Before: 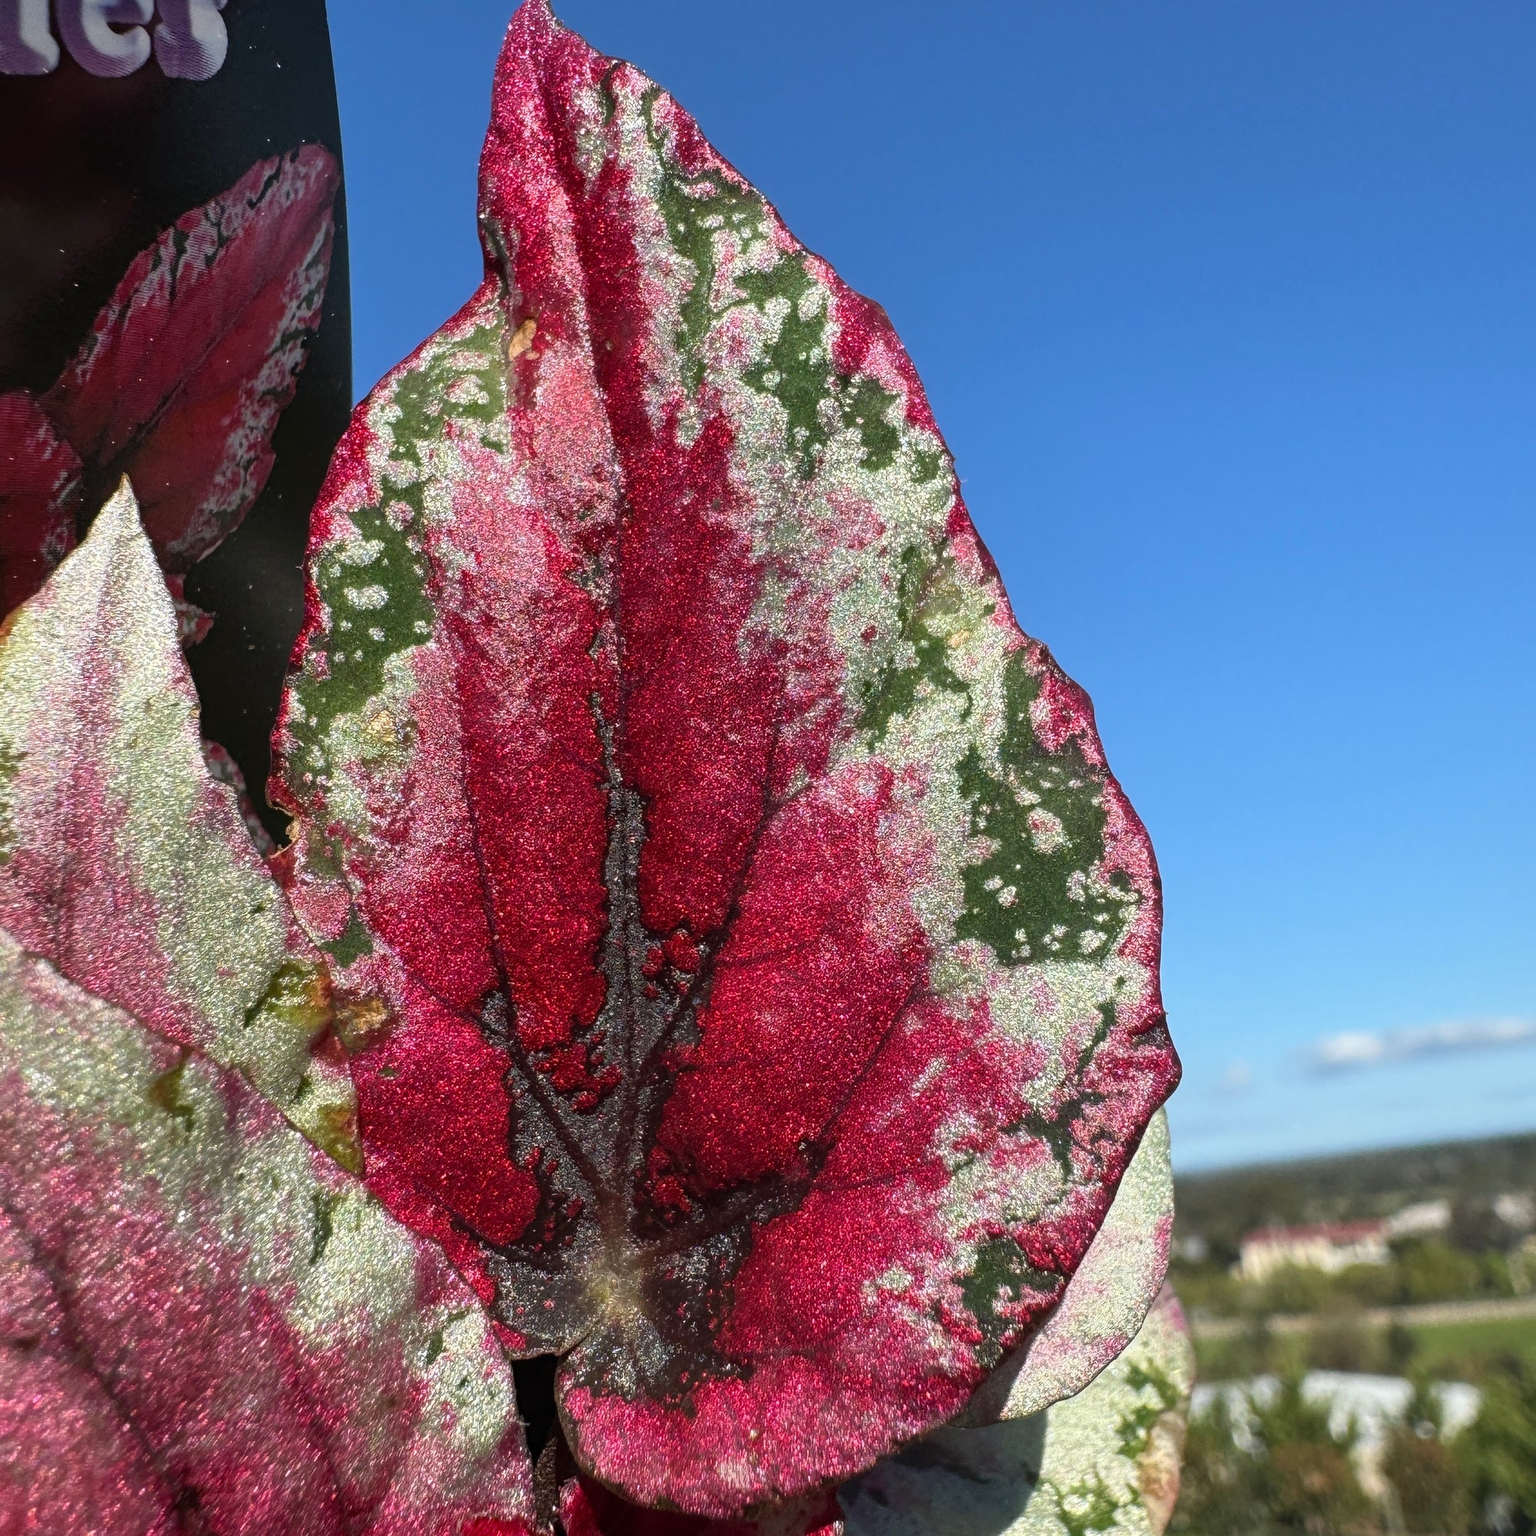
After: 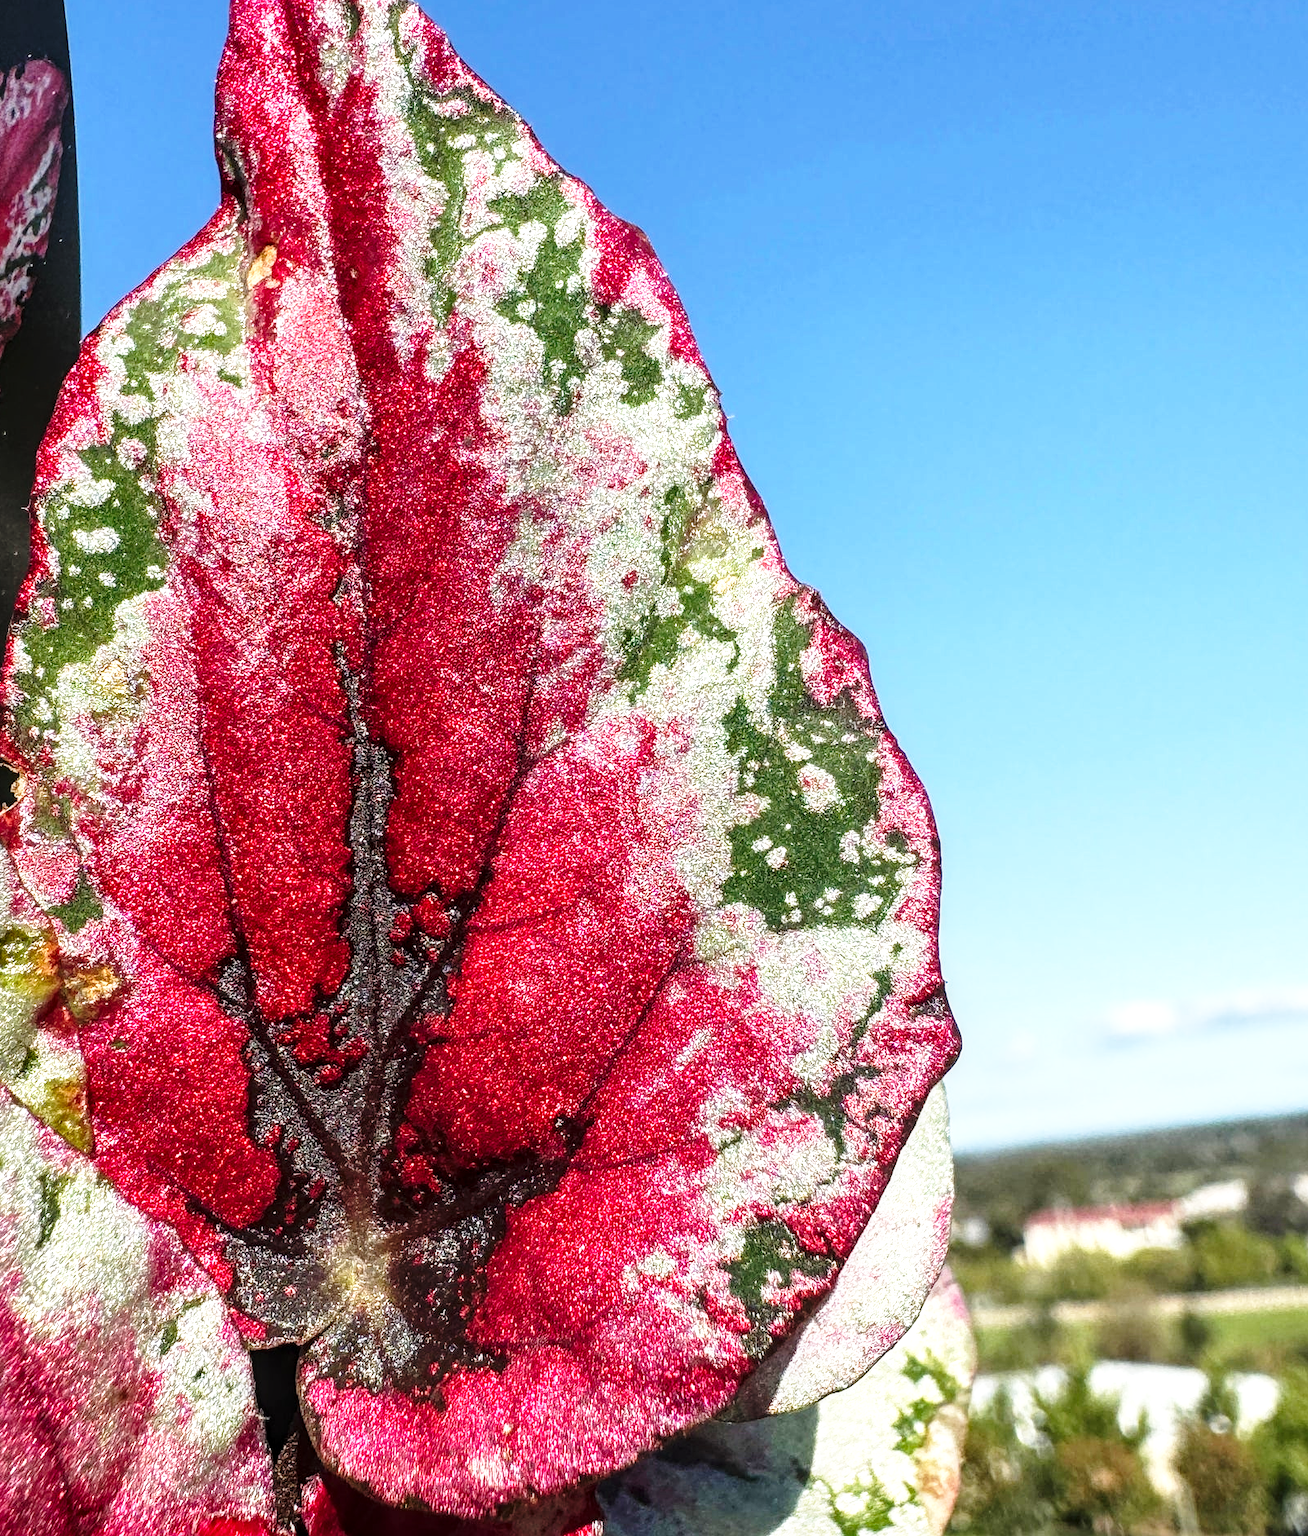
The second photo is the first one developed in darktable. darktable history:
crop and rotate: left 17.959%, top 5.771%, right 1.742%
local contrast: detail 130%
sharpen: amount 0.2
base curve: curves: ch0 [(0, 0) (0.026, 0.03) (0.109, 0.232) (0.351, 0.748) (0.669, 0.968) (1, 1)], preserve colors none
